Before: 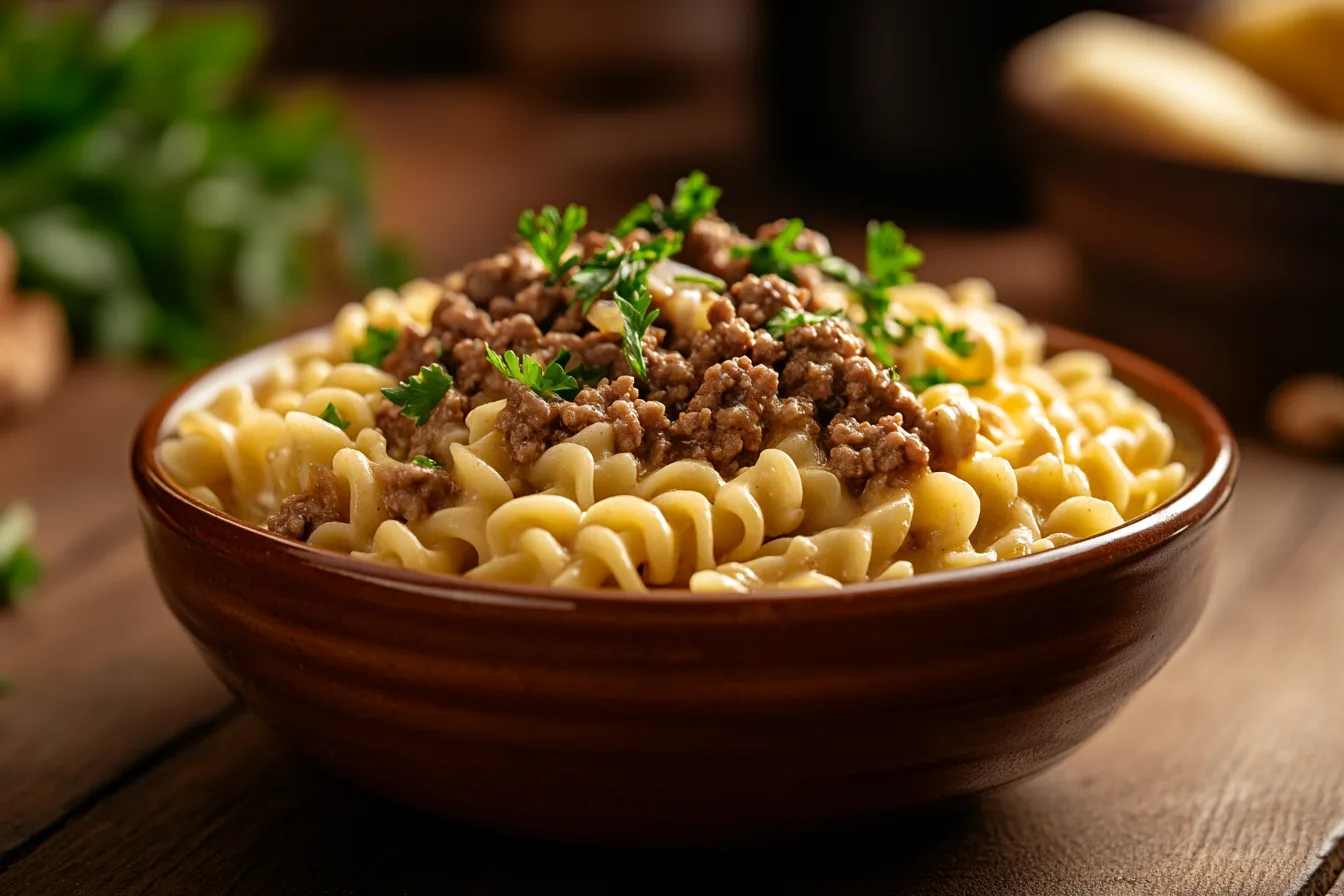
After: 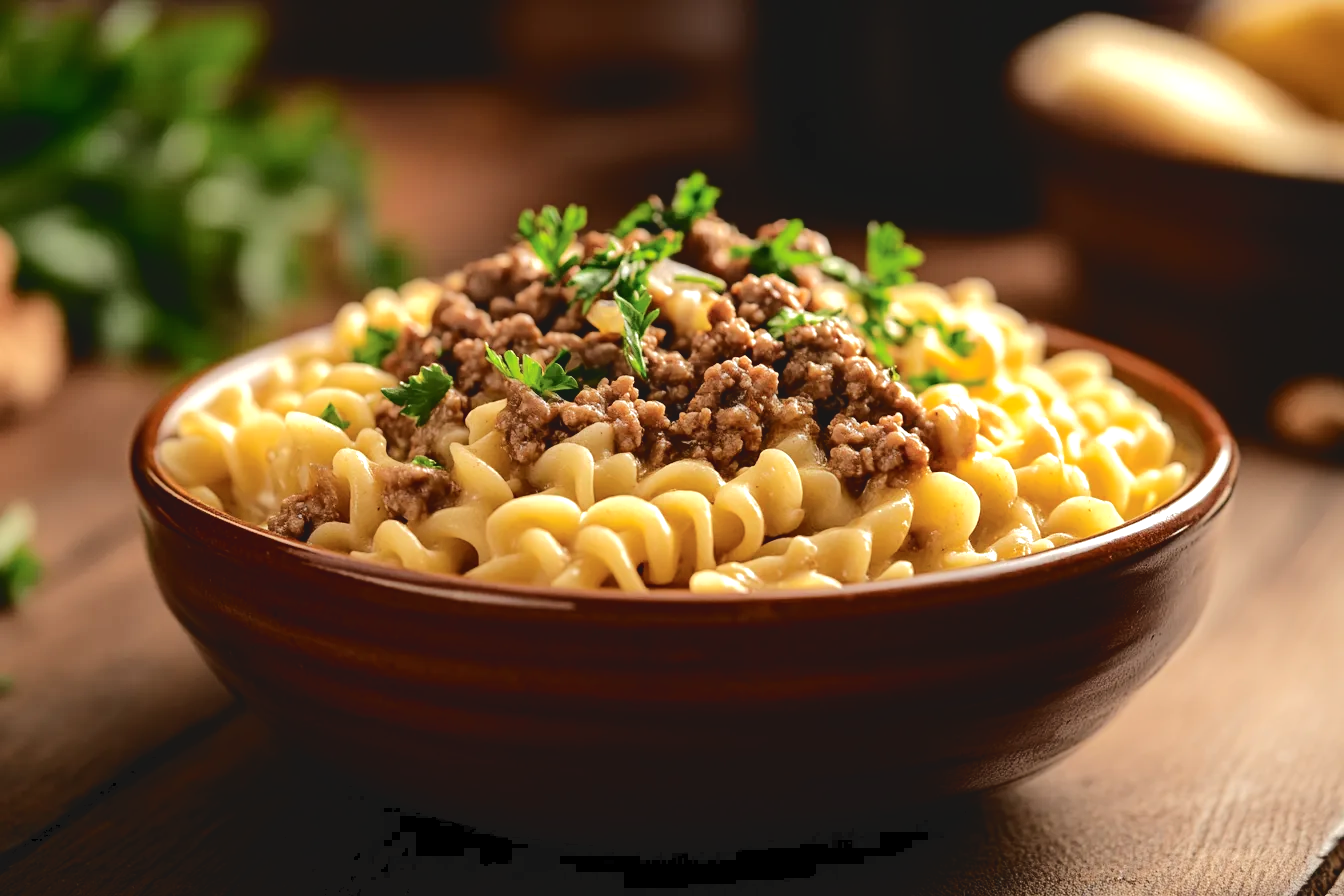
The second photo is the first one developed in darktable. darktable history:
tone curve: curves: ch0 [(0, 0) (0.003, 0.077) (0.011, 0.08) (0.025, 0.083) (0.044, 0.095) (0.069, 0.106) (0.1, 0.12) (0.136, 0.144) (0.177, 0.185) (0.224, 0.231) (0.277, 0.297) (0.335, 0.382) (0.399, 0.471) (0.468, 0.553) (0.543, 0.623) (0.623, 0.689) (0.709, 0.75) (0.801, 0.81) (0.898, 0.873) (1, 1)], color space Lab, independent channels, preserve colors none
tone equalizer: -8 EV -0.435 EV, -7 EV -0.358 EV, -6 EV -0.3 EV, -5 EV -0.214 EV, -3 EV 0.22 EV, -2 EV 0.324 EV, -1 EV 0.377 EV, +0 EV 0.439 EV
